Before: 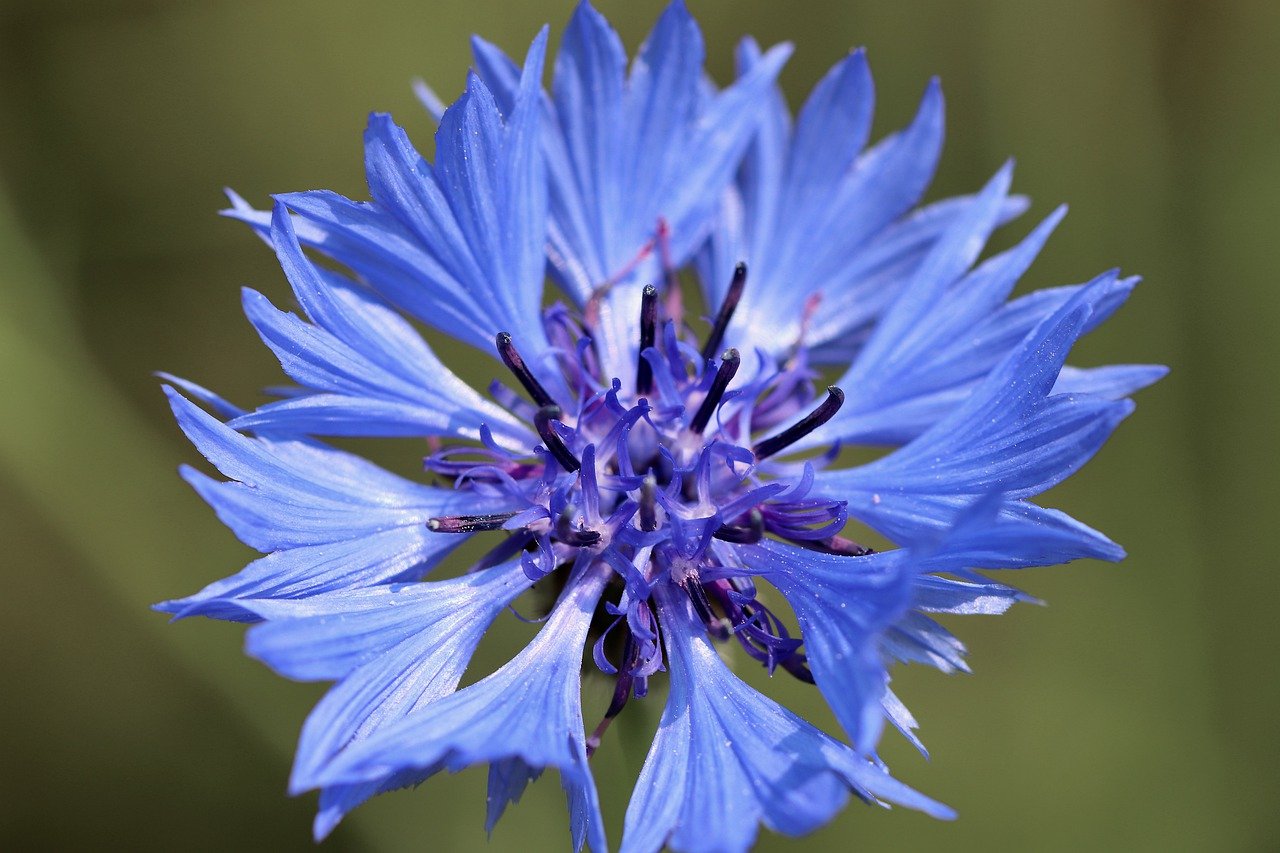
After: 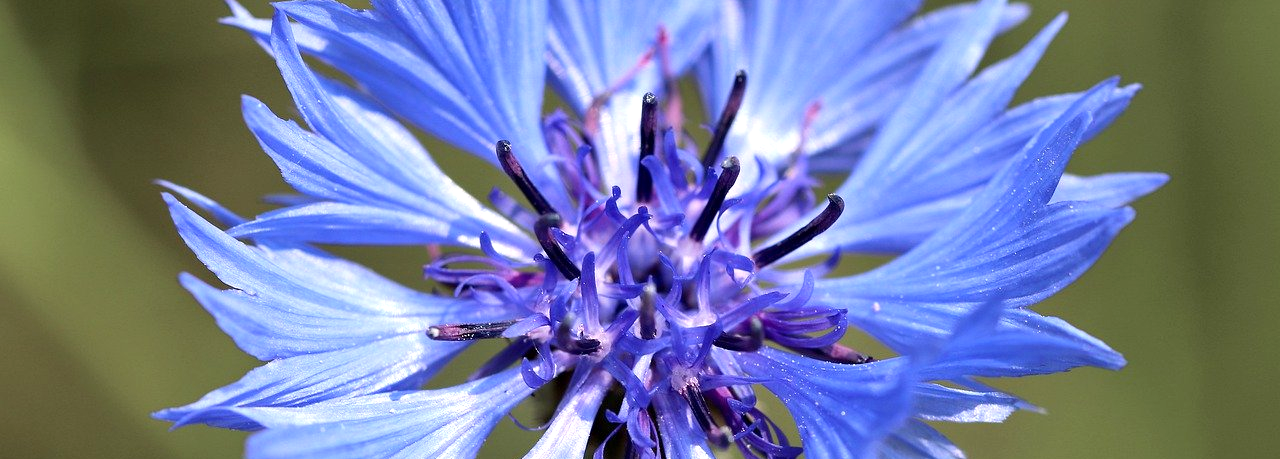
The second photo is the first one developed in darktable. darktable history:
crop and rotate: top 22.672%, bottom 23.474%
exposure: black level correction 0.001, exposure 0.499 EV, compensate exposure bias true, compensate highlight preservation false
